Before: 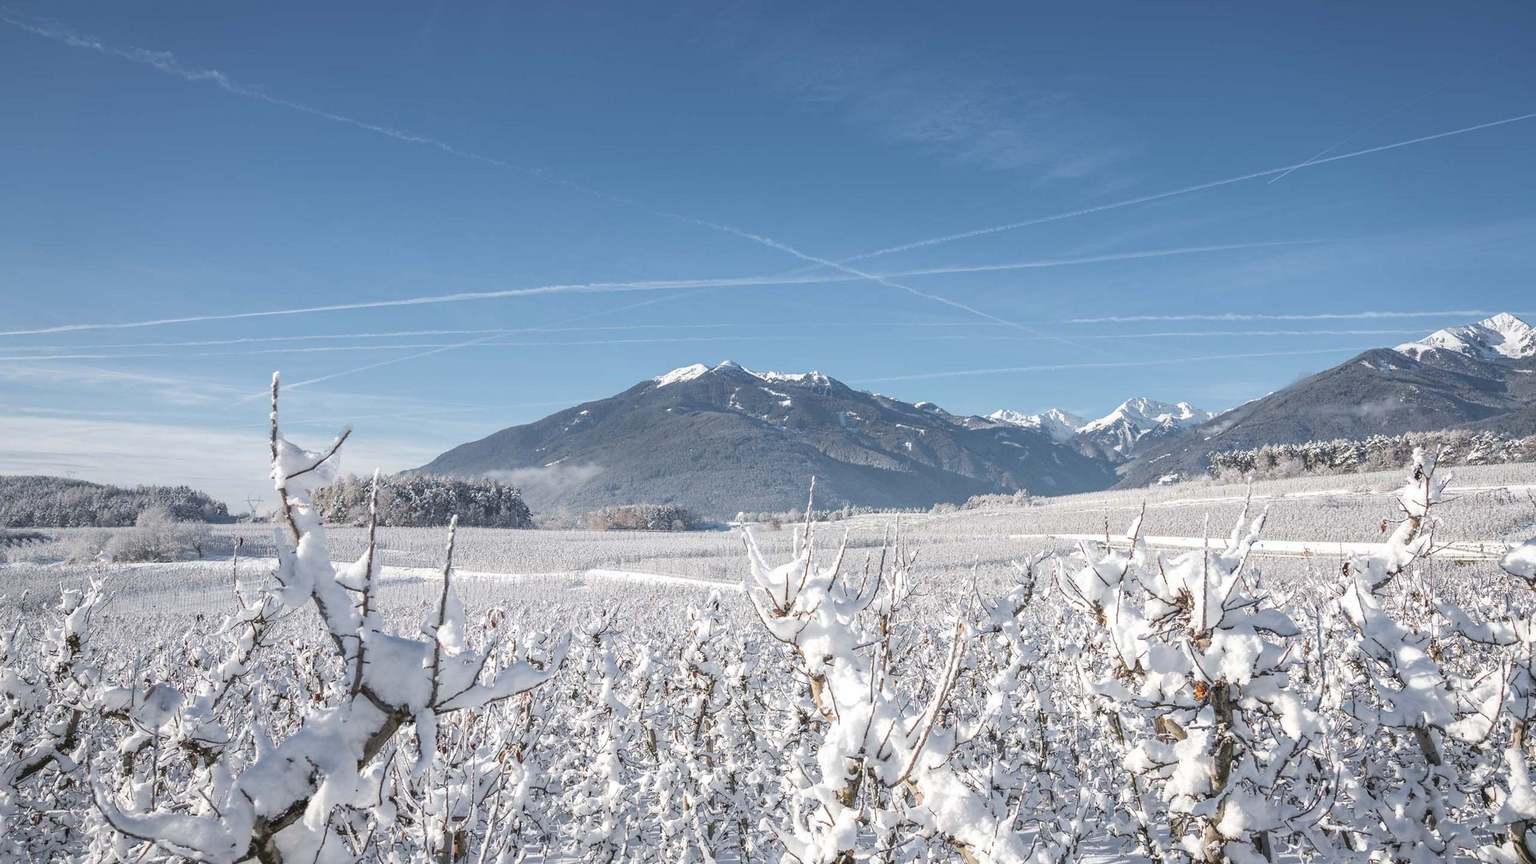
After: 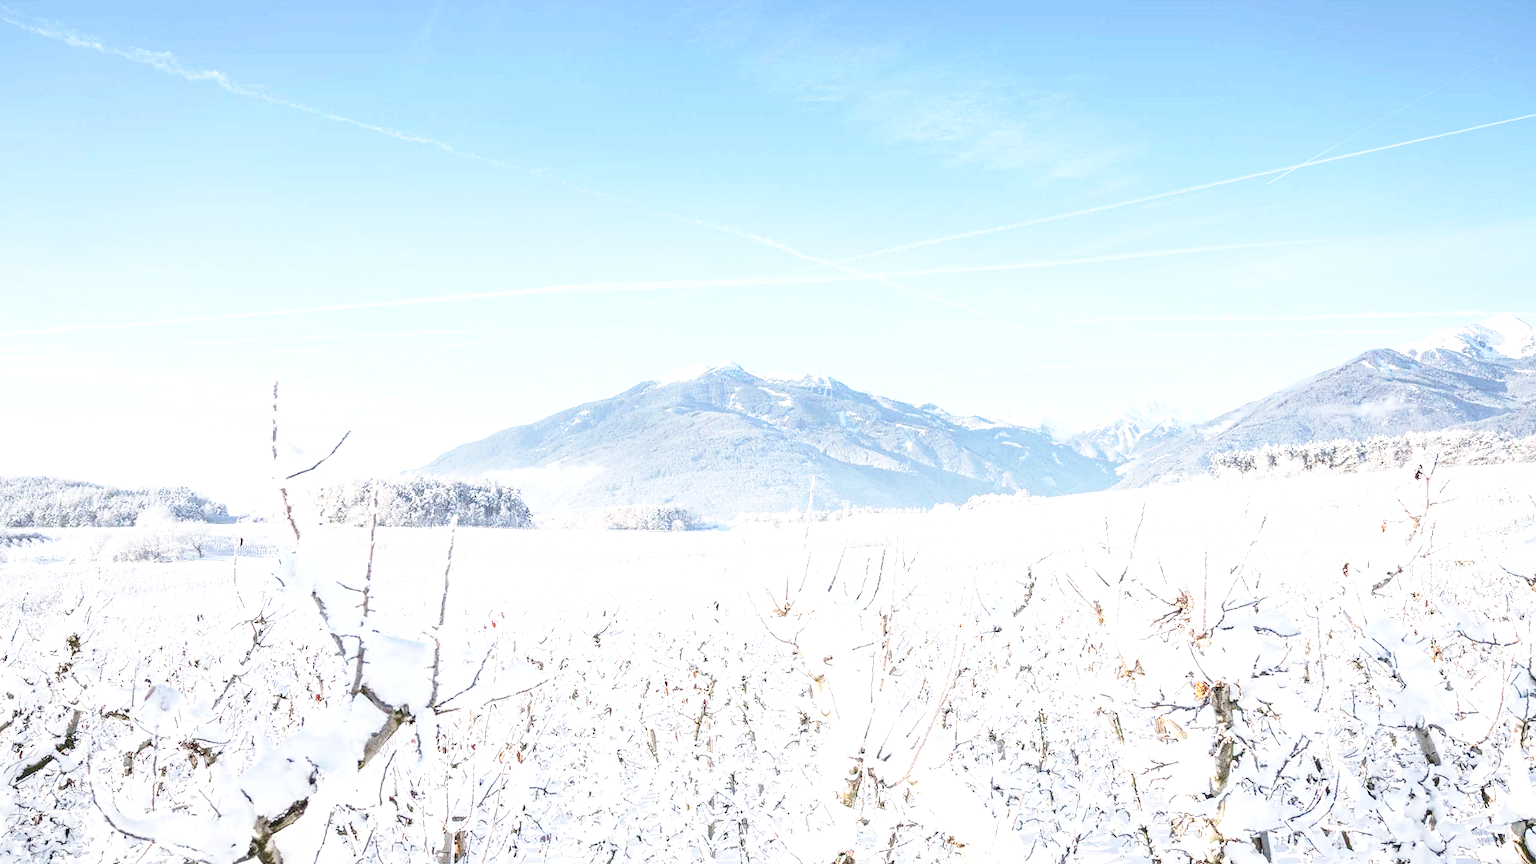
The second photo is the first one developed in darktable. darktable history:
contrast brightness saturation: contrast 0.08, saturation 0.02
exposure: black level correction 0.001, exposure 1.398 EV, compensate exposure bias true, compensate highlight preservation false
base curve: curves: ch0 [(0, 0) (0.028, 0.03) (0.121, 0.232) (0.46, 0.748) (0.859, 0.968) (1, 1)], preserve colors none
